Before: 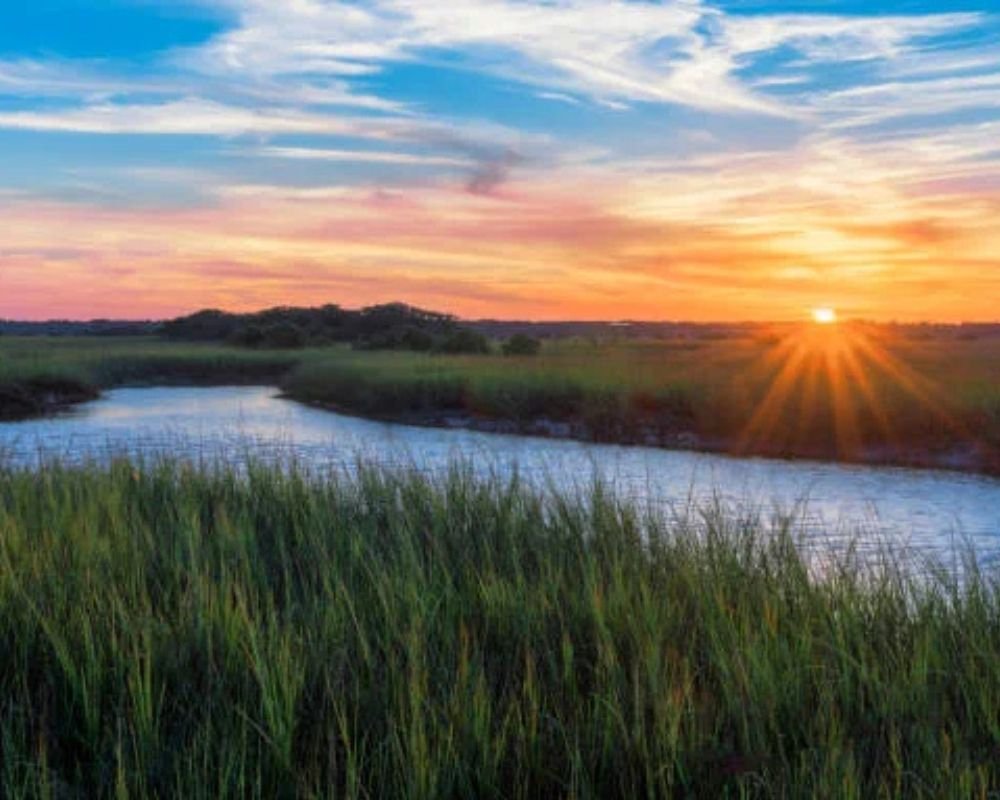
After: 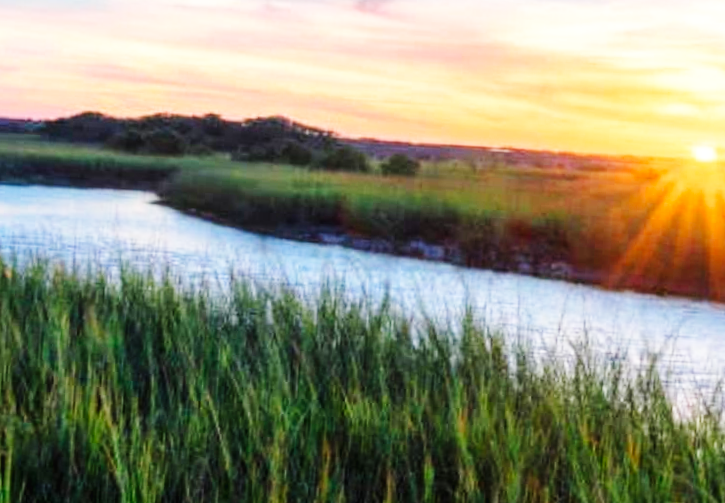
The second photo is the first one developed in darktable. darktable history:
base curve: curves: ch0 [(0, 0.003) (0.001, 0.002) (0.006, 0.004) (0.02, 0.022) (0.048, 0.086) (0.094, 0.234) (0.162, 0.431) (0.258, 0.629) (0.385, 0.8) (0.548, 0.918) (0.751, 0.988) (1, 1)], preserve colors none
crop and rotate: angle -3.37°, left 9.79%, top 20.73%, right 12.42%, bottom 11.82%
